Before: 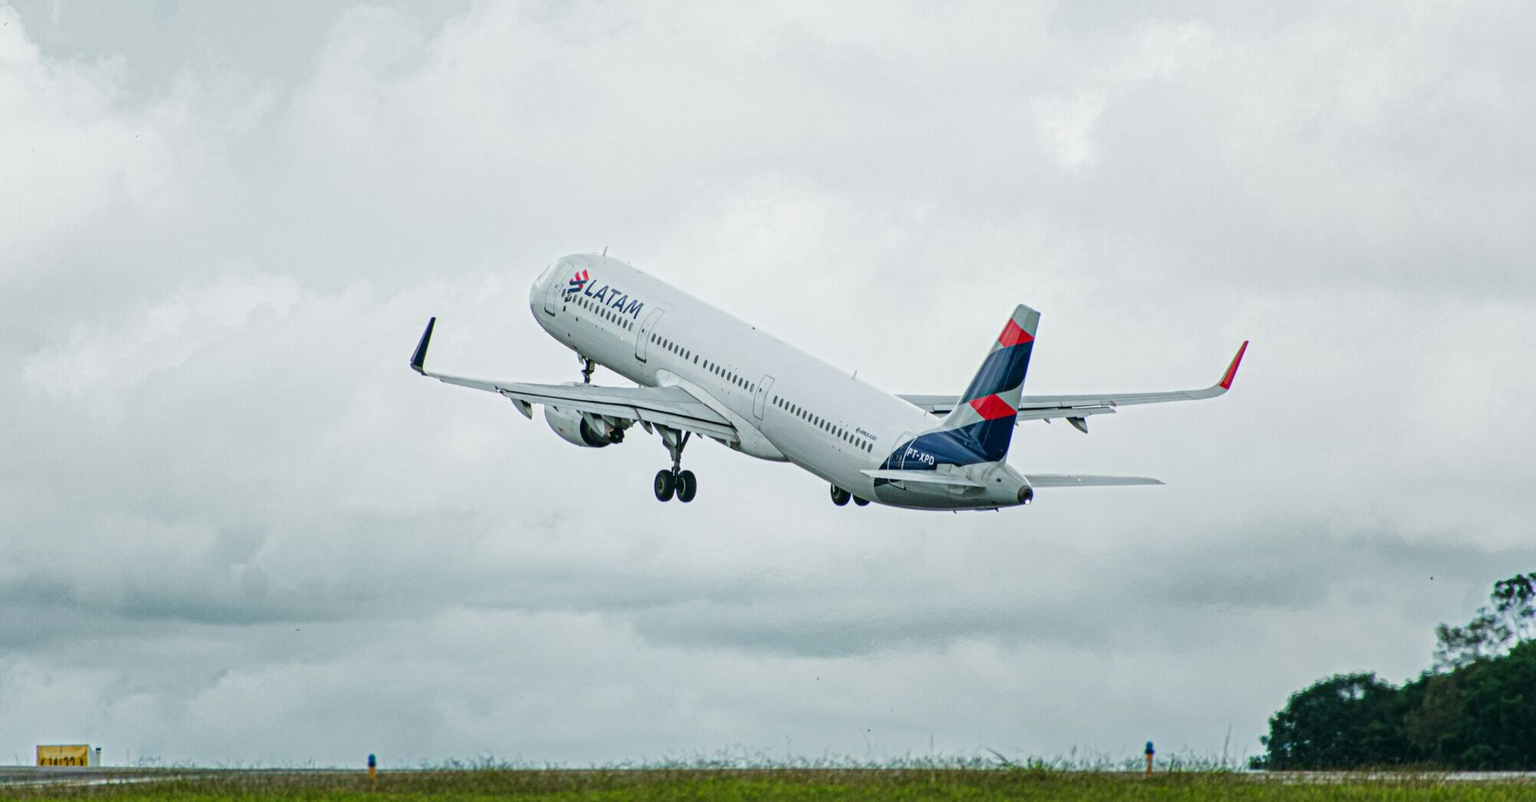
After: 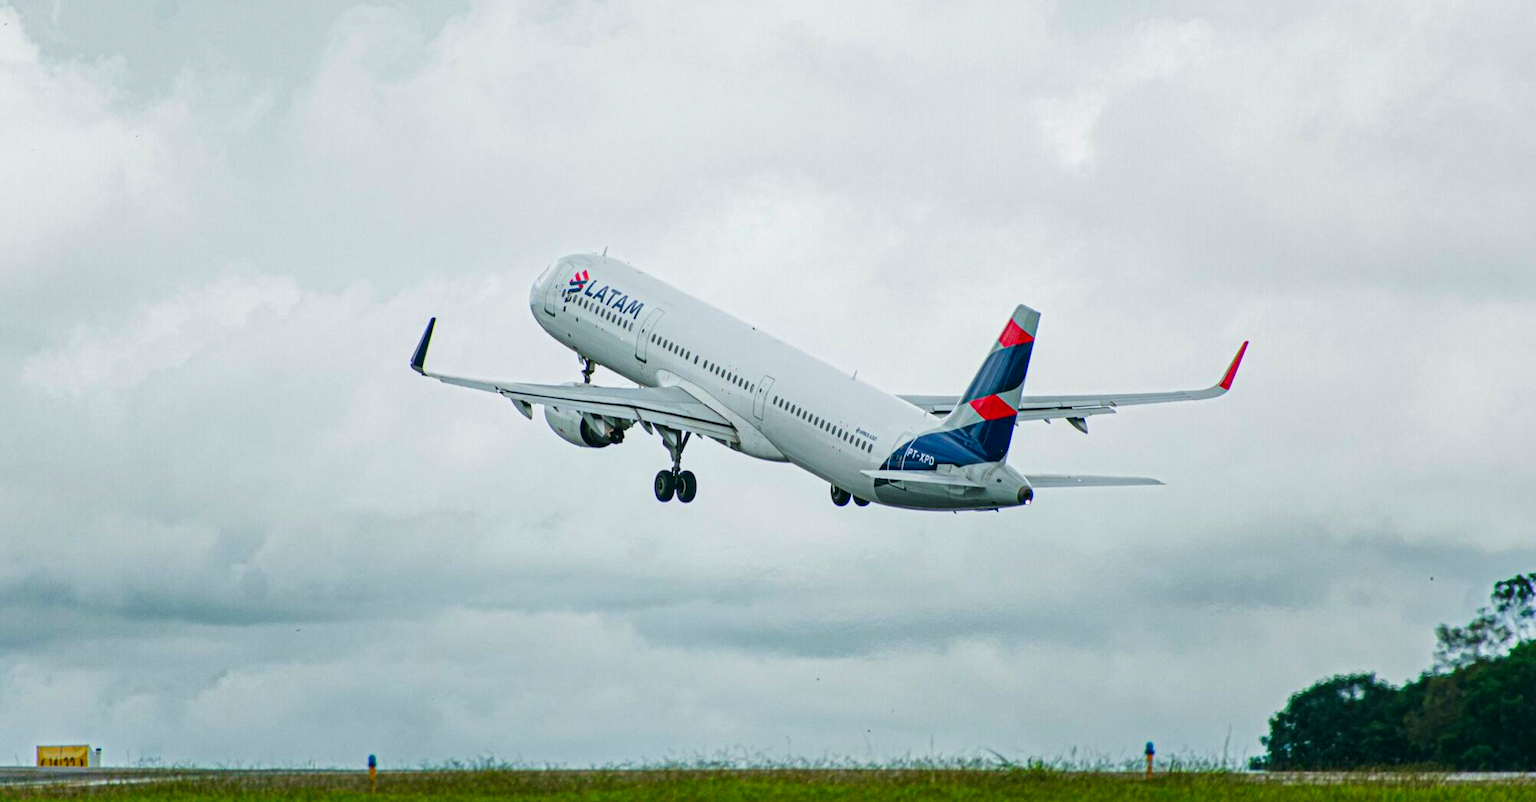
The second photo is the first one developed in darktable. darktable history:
contrast brightness saturation: brightness -0.017, saturation 0.345
